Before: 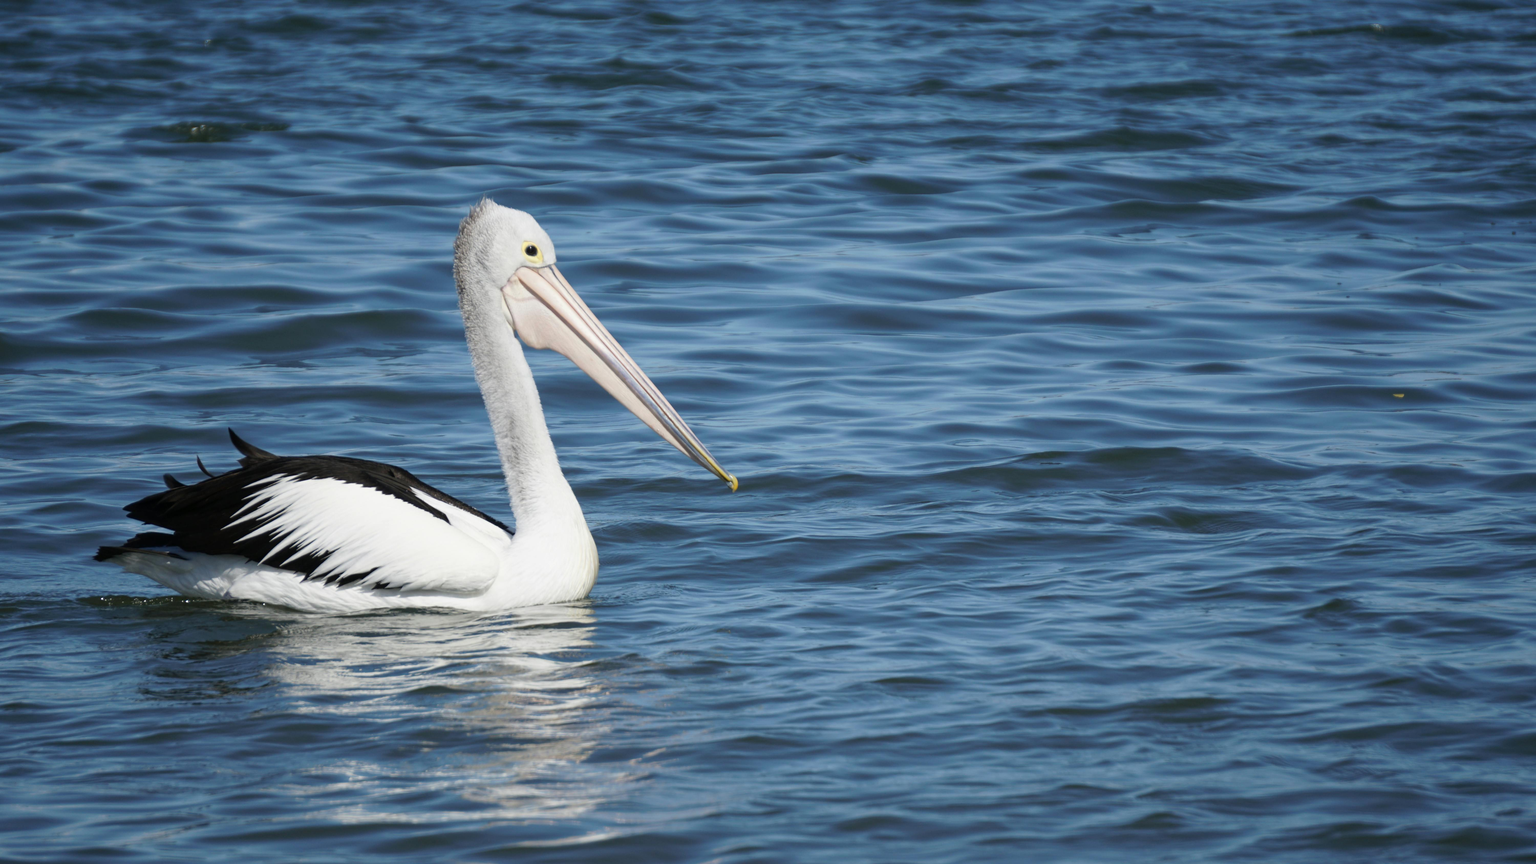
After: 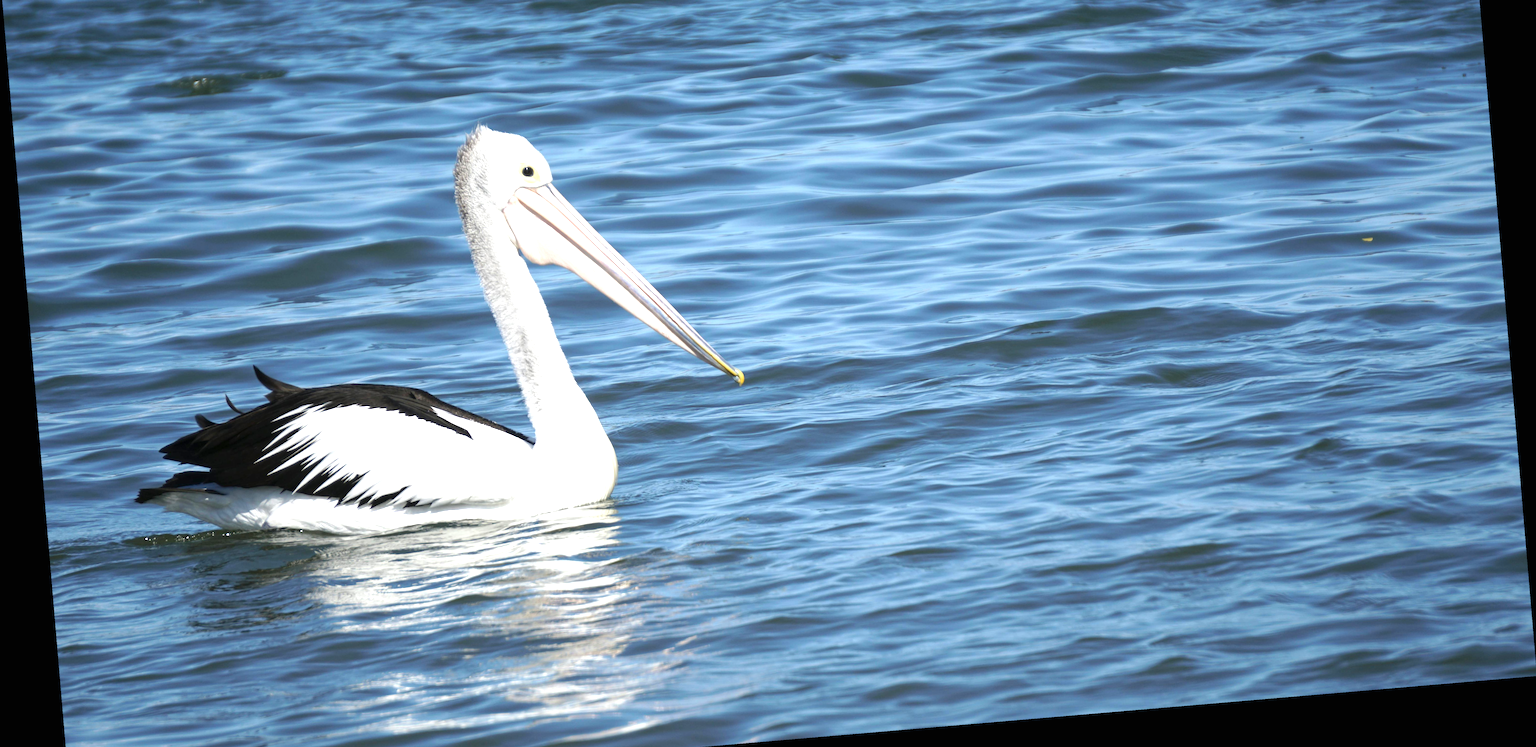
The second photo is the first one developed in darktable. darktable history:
exposure: black level correction 0, exposure 1 EV, compensate exposure bias true, compensate highlight preservation false
rotate and perspective: rotation -4.86°, automatic cropping off
crop and rotate: top 15.774%, bottom 5.506%
